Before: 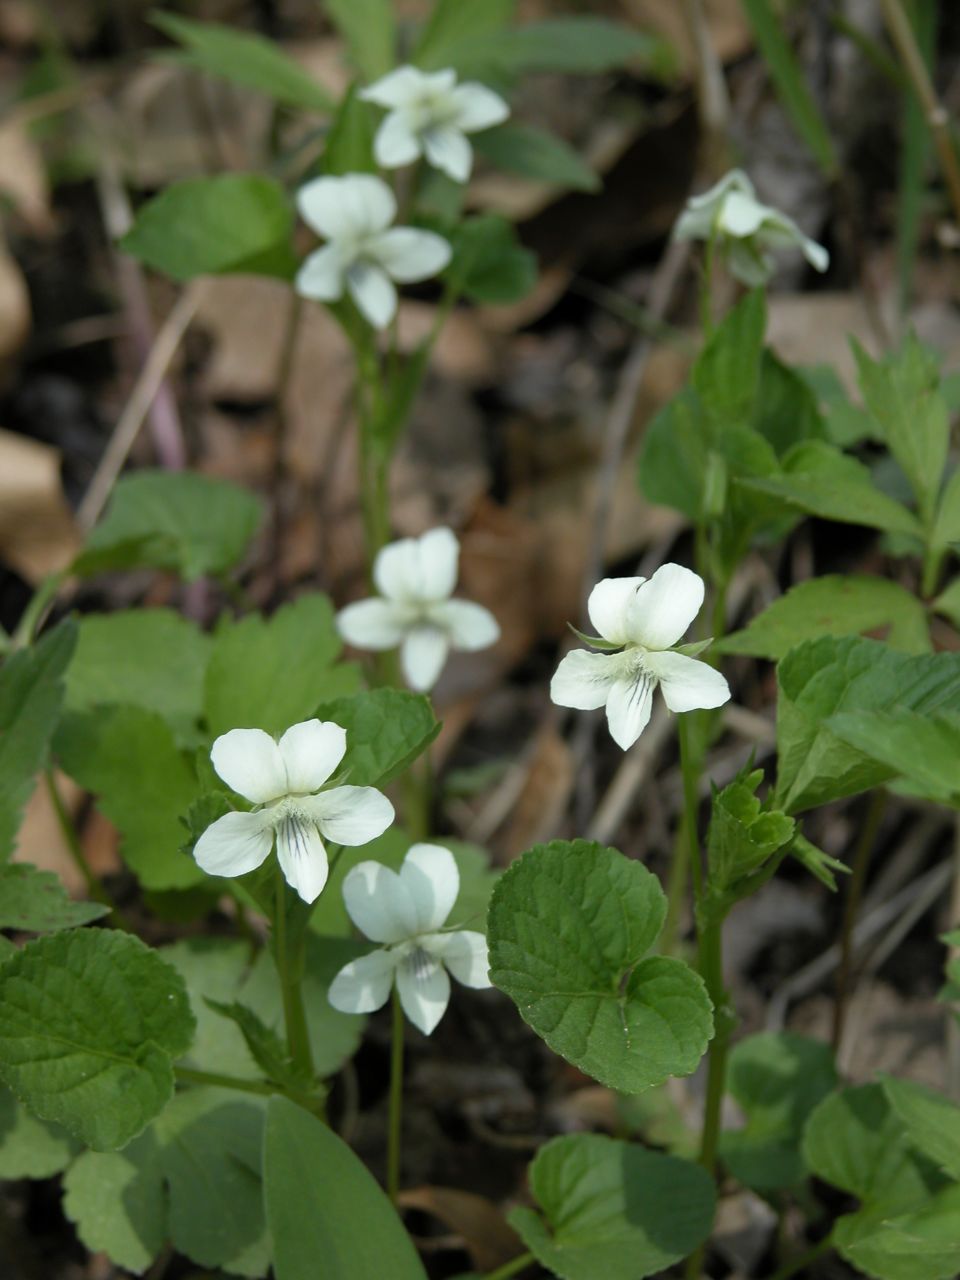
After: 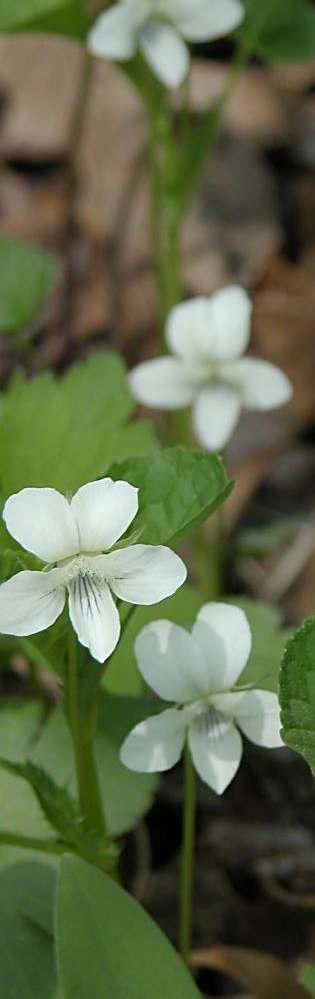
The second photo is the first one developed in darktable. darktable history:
base curve: curves: ch0 [(0, 0) (0.235, 0.266) (0.503, 0.496) (0.786, 0.72) (1, 1)], preserve colors none
sharpen: on, module defaults
crop and rotate: left 21.714%, top 18.88%, right 45.447%, bottom 3.001%
